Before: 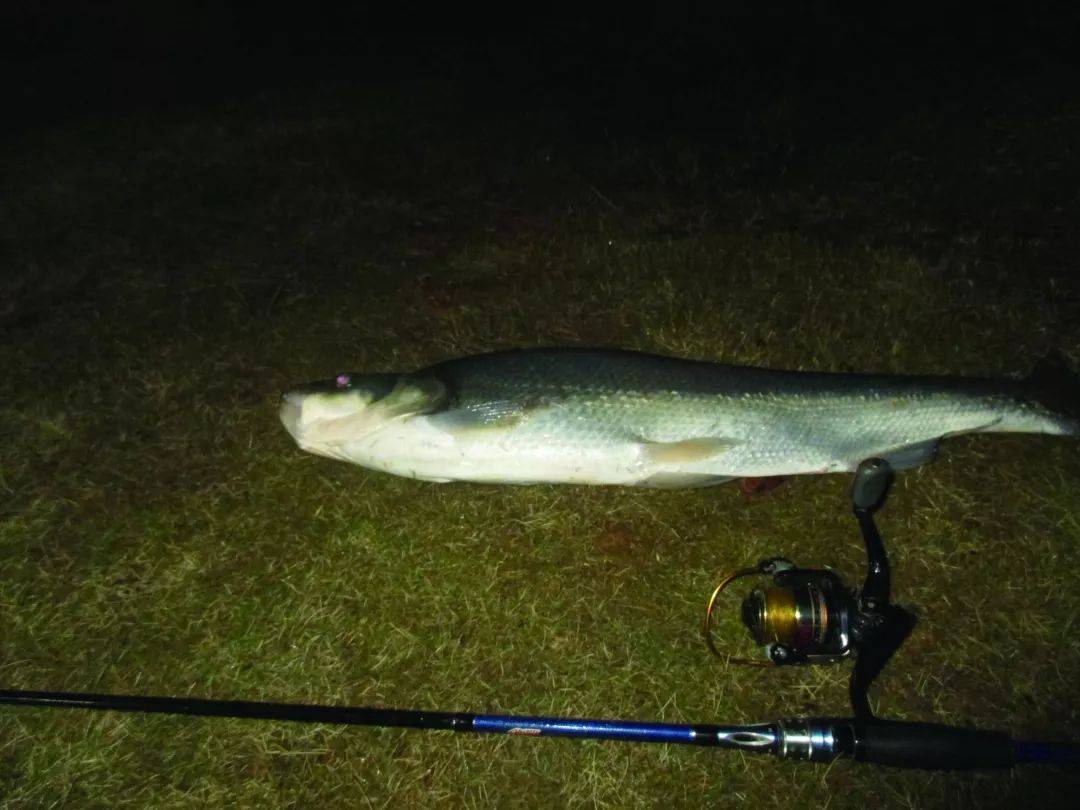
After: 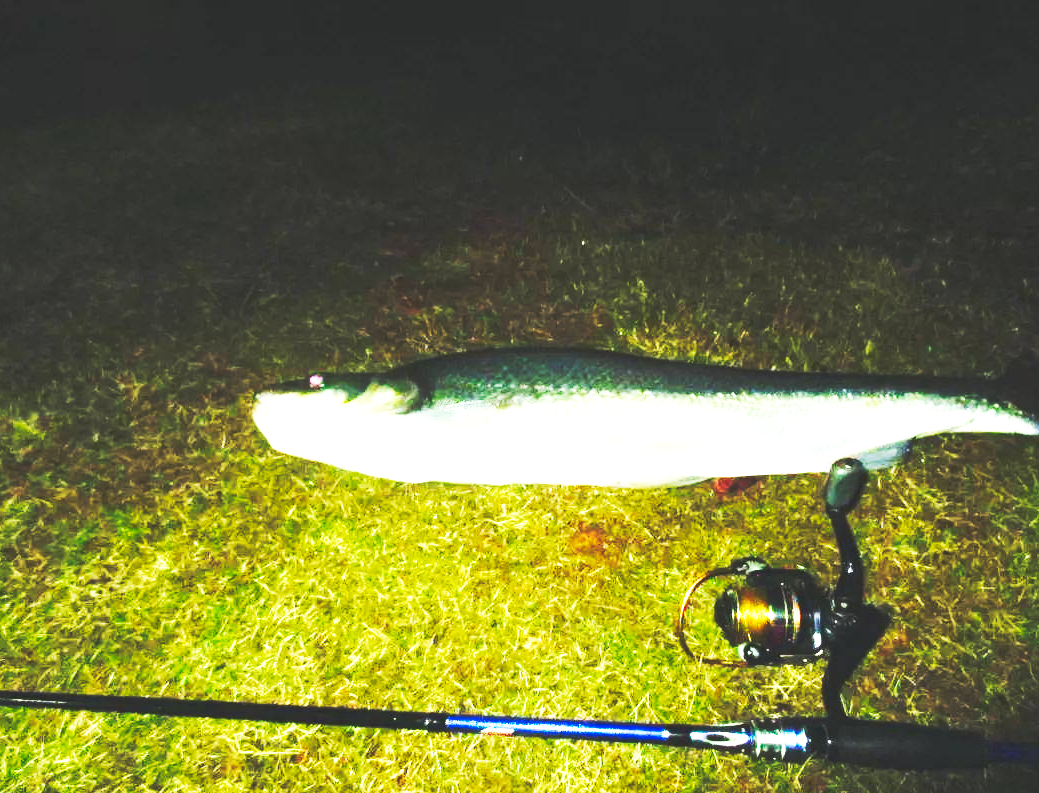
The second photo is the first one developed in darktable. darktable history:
base curve: curves: ch0 [(0, 0.015) (0.085, 0.116) (0.134, 0.298) (0.19, 0.545) (0.296, 0.764) (0.599, 0.982) (1, 1)], preserve colors none
exposure: black level correction 0, exposure 1.893 EV, compensate exposure bias true, compensate highlight preservation false
crop and rotate: left 2.566%, right 1.166%, bottom 2.017%
